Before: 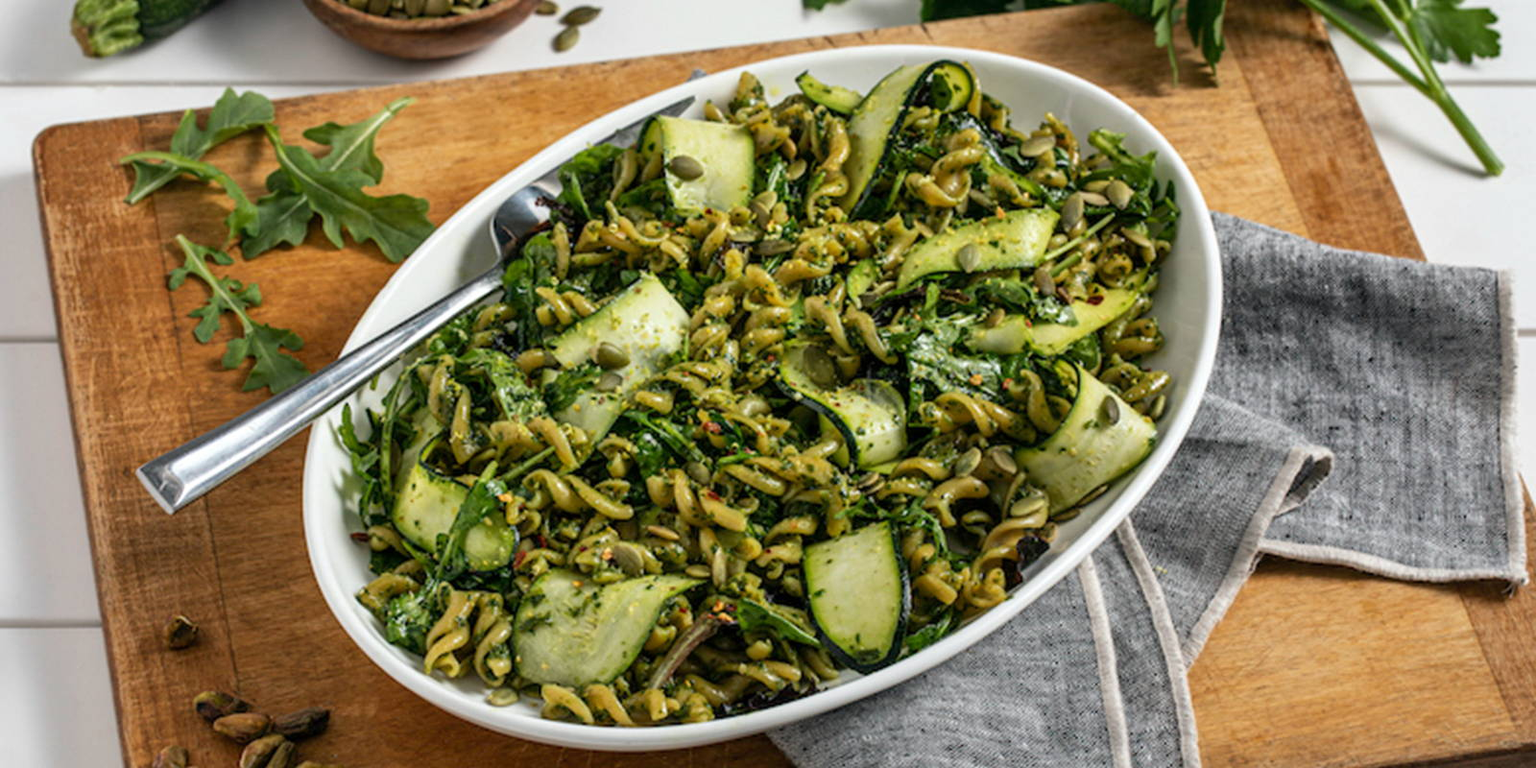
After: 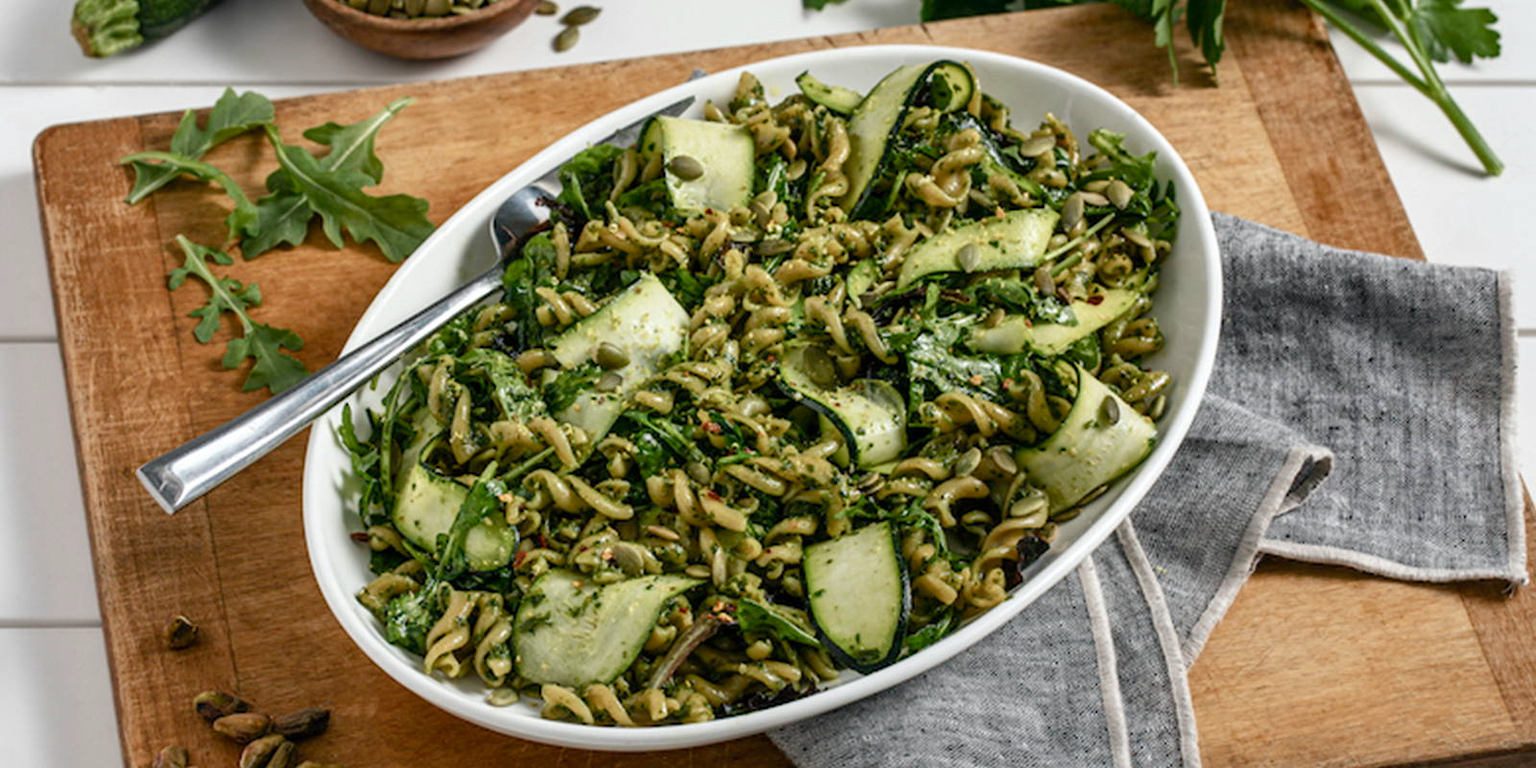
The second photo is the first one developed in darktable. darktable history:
color balance rgb: perceptual saturation grading › global saturation -9.542%, perceptual saturation grading › highlights -25.93%, perceptual saturation grading › shadows 21.843%, global vibrance 20%
